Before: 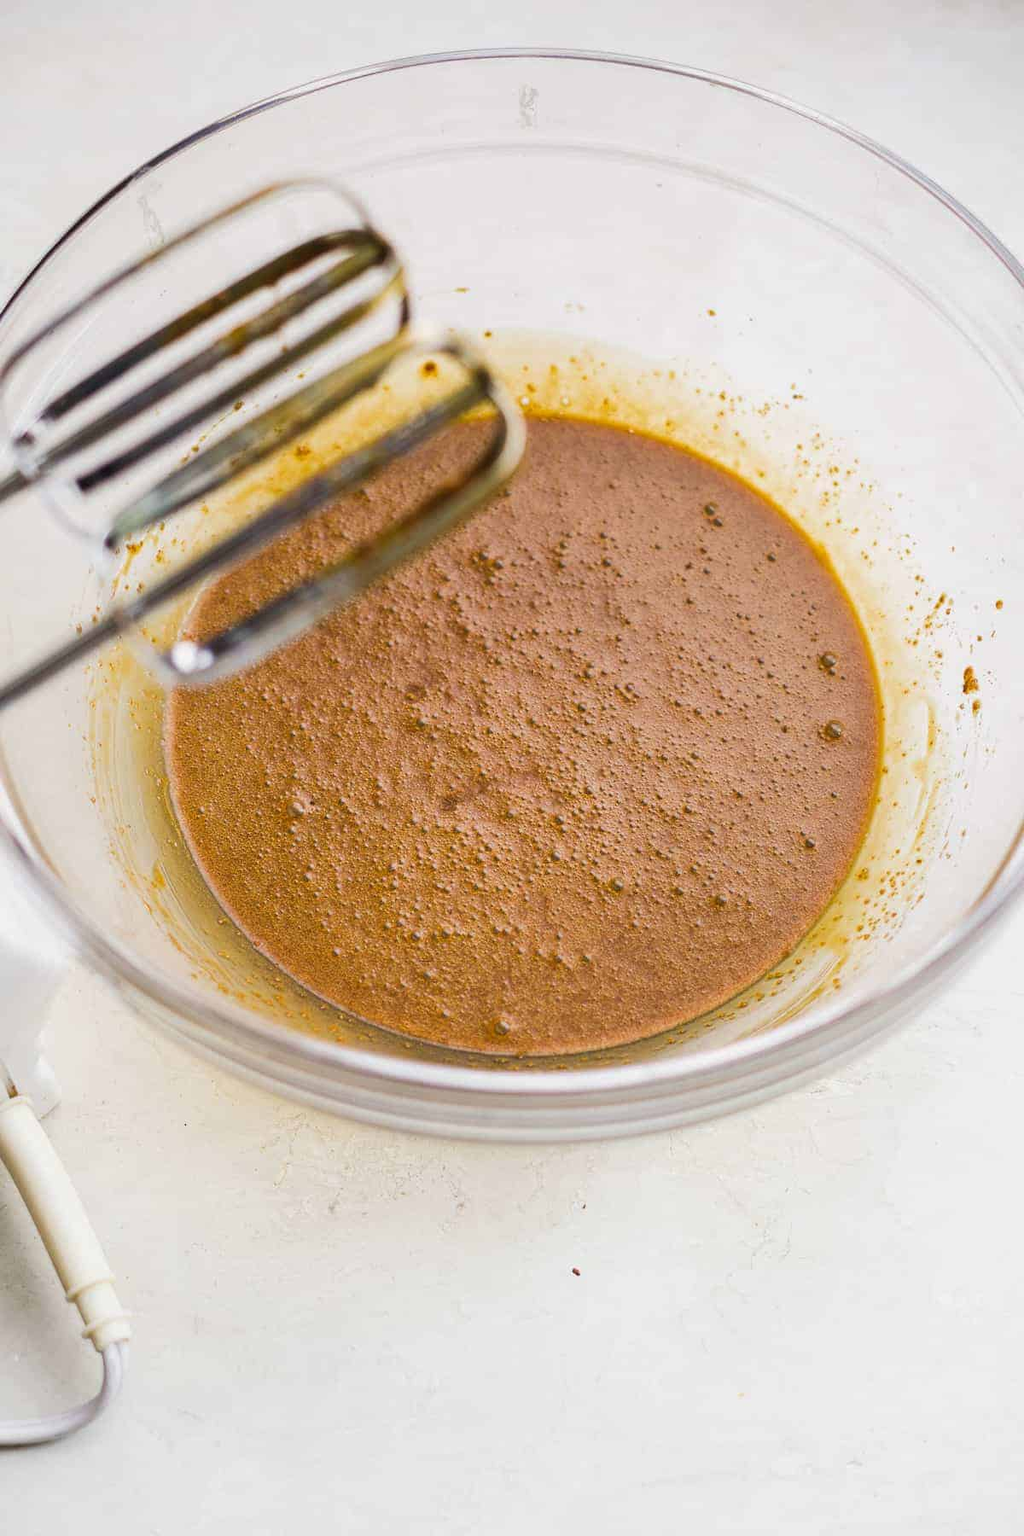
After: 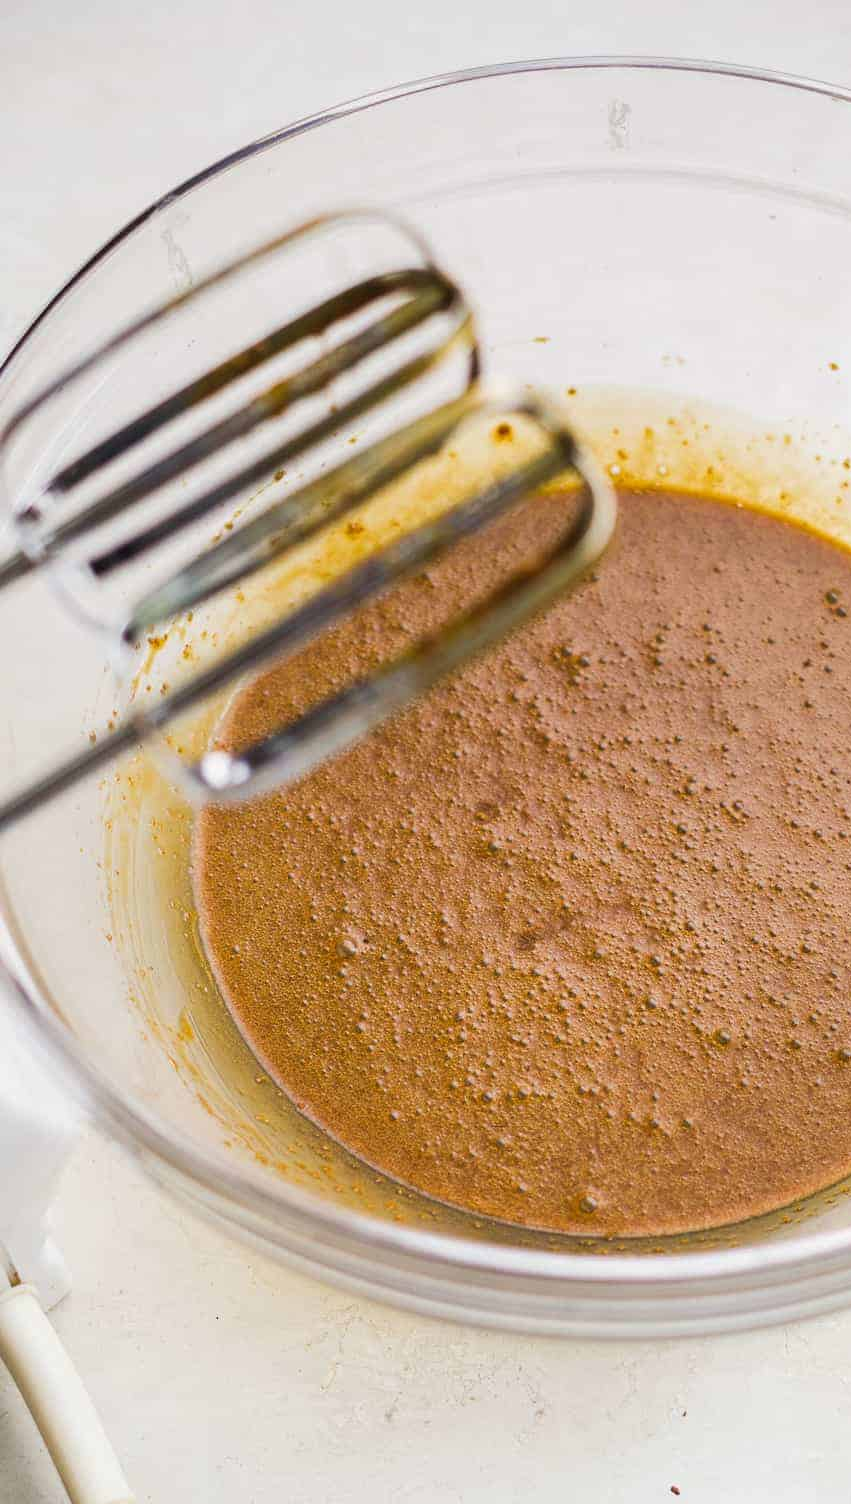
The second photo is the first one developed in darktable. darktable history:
crop: right 29.018%, bottom 16.443%
tone equalizer: on, module defaults
